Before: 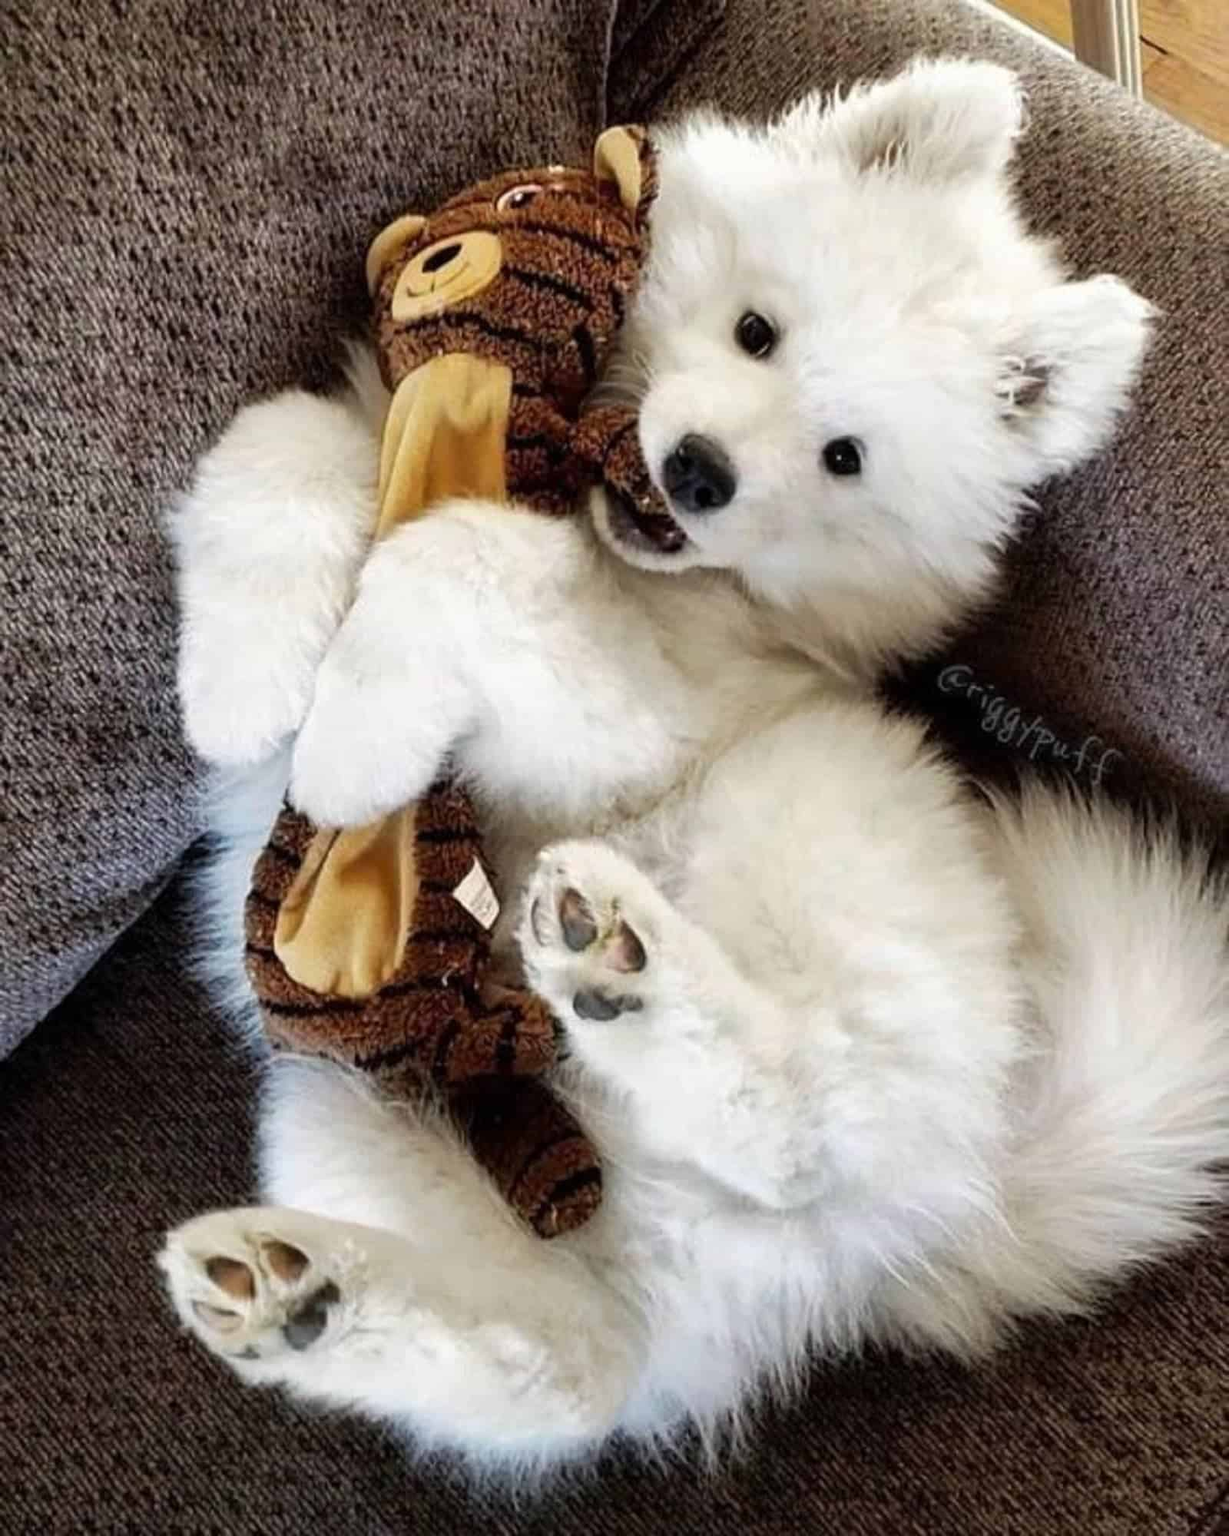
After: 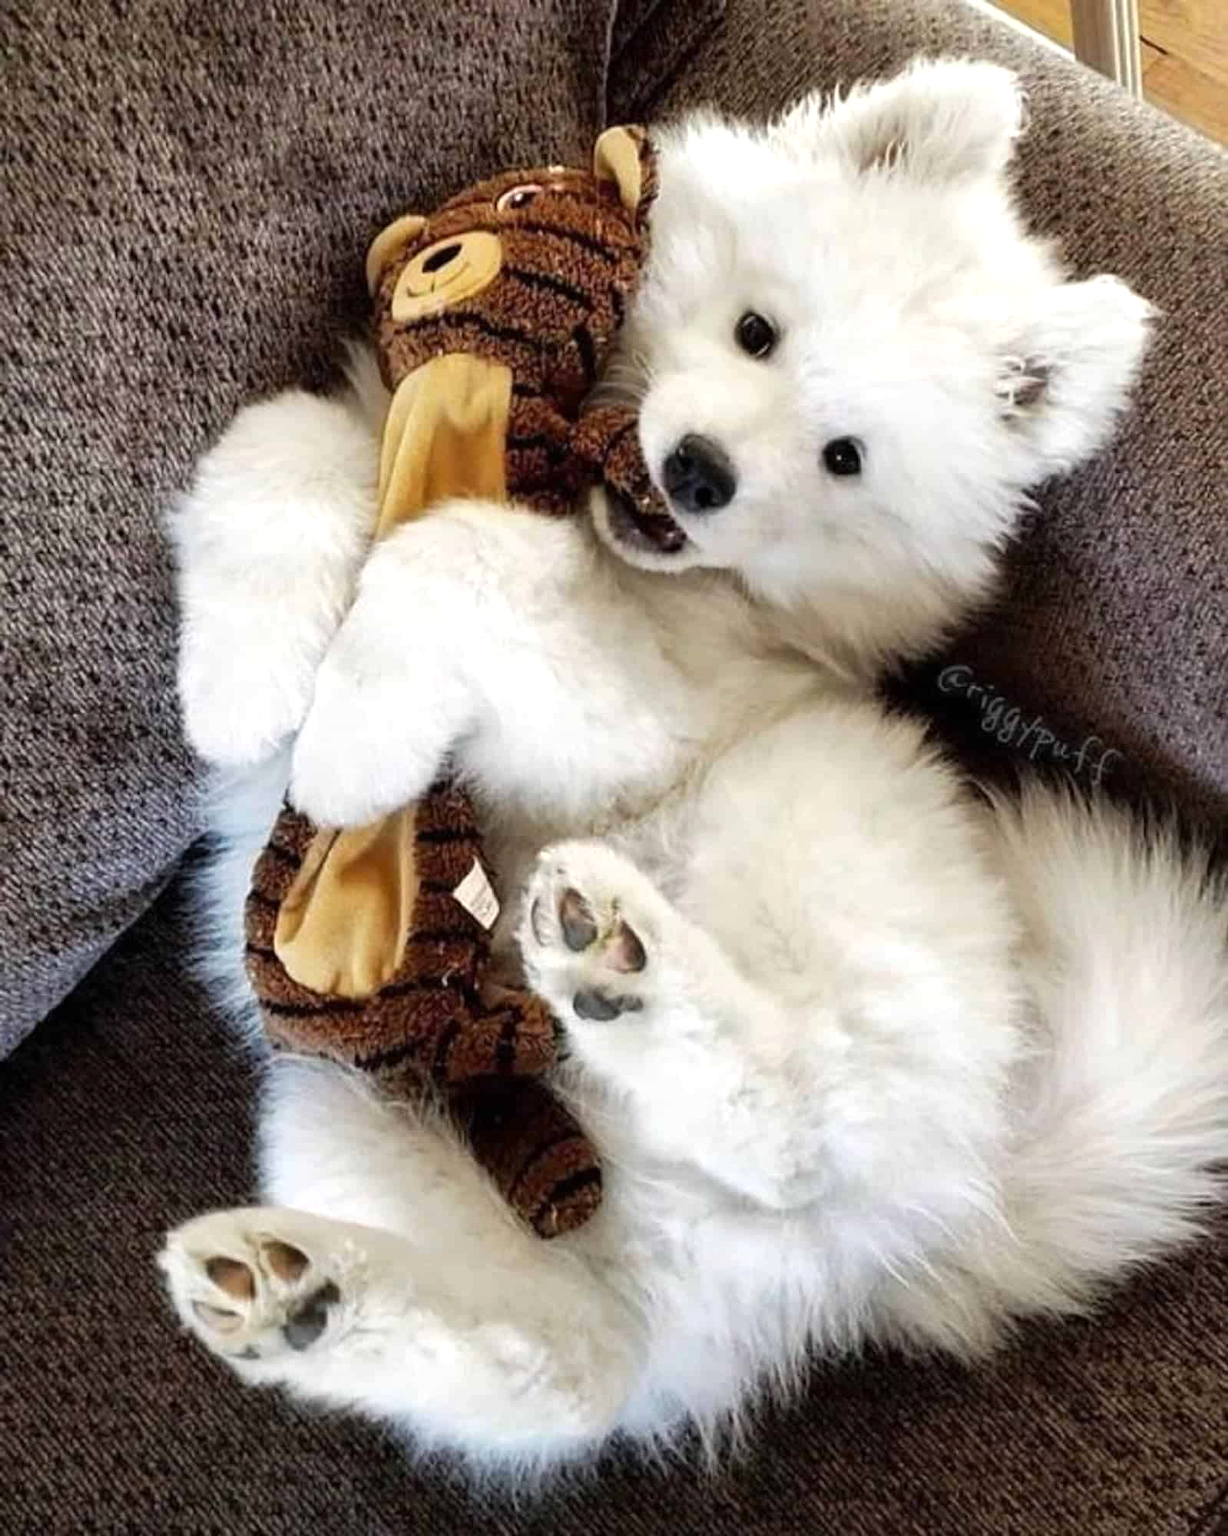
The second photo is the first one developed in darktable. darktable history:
exposure: exposure 0.19 EV, compensate highlight preservation false
